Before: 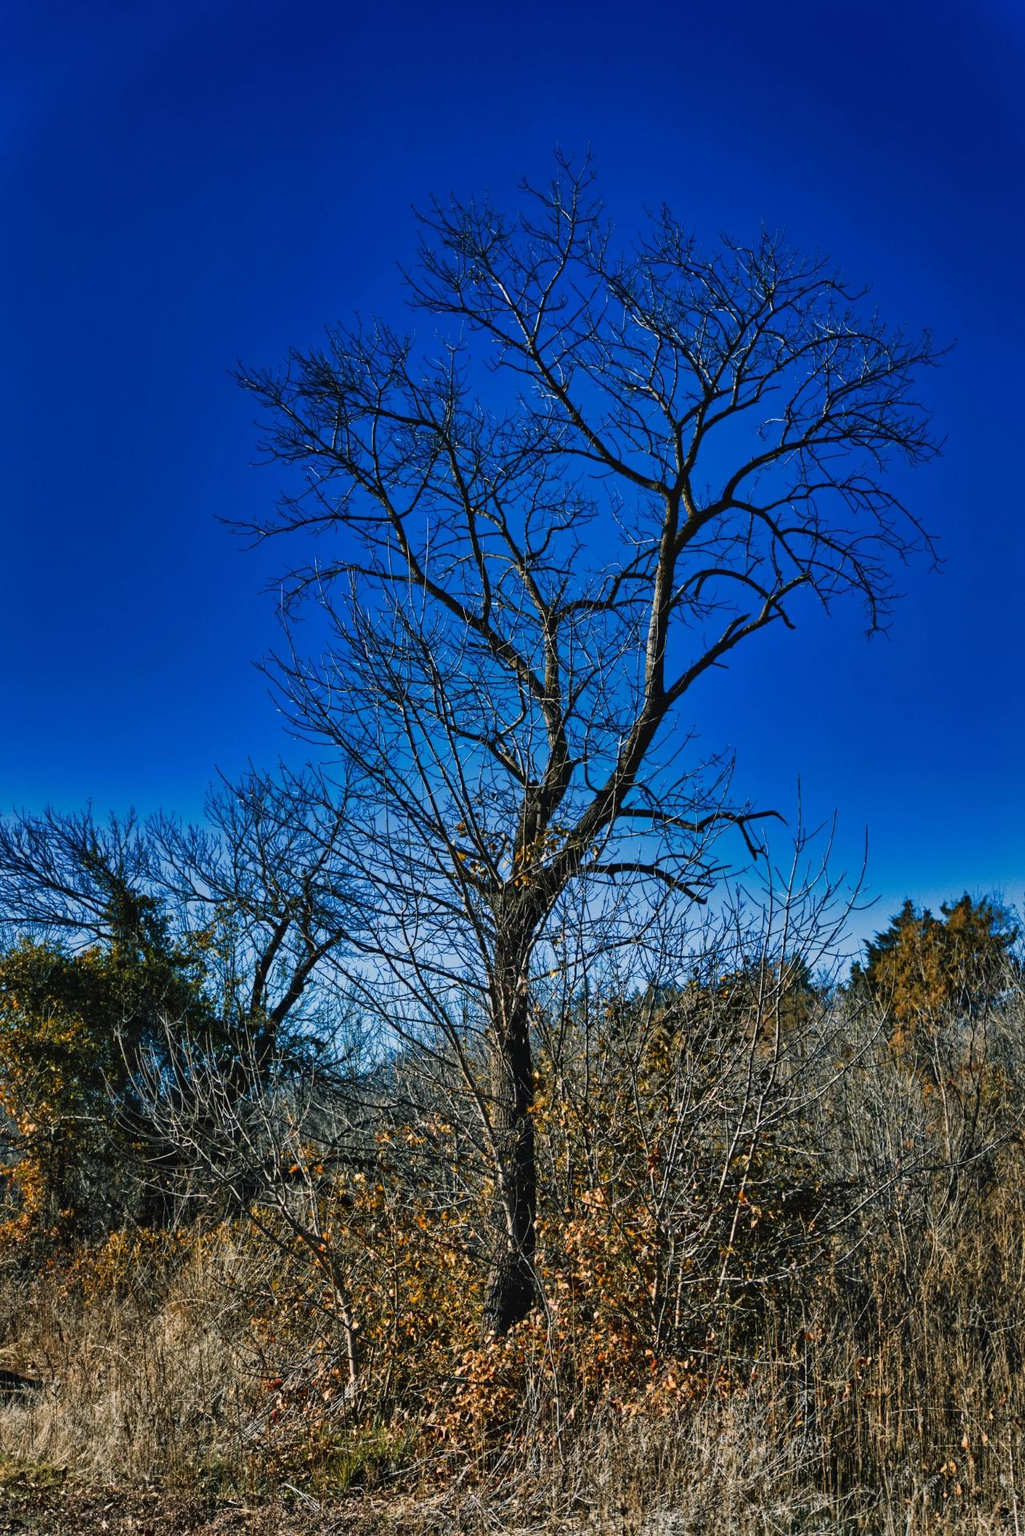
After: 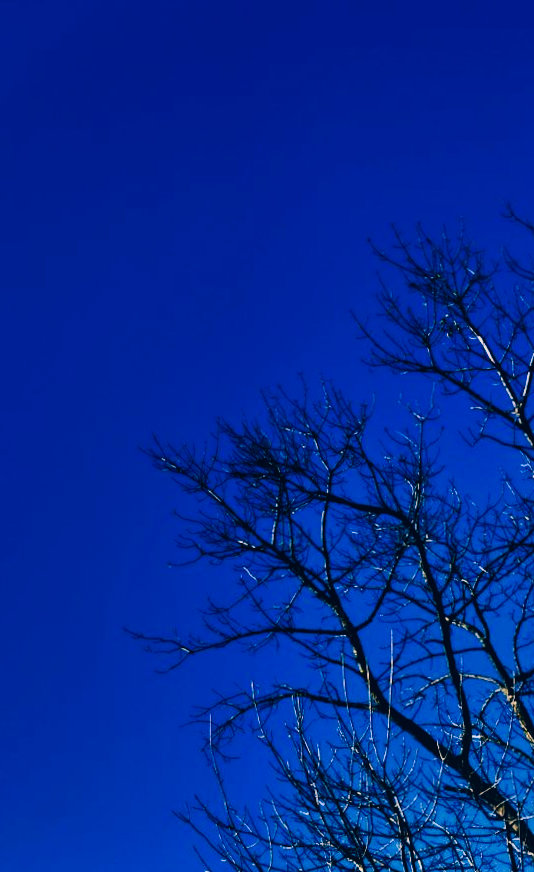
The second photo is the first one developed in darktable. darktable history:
filmic rgb: black relative exposure -7.15 EV, white relative exposure 5.36 EV, hardness 3.02
rotate and perspective: rotation -0.45°, automatic cropping original format, crop left 0.008, crop right 0.992, crop top 0.012, crop bottom 0.988
color correction: highlights a* 10.32, highlights b* 14.66, shadows a* -9.59, shadows b* -15.02
contrast brightness saturation: contrast 0.4, brightness 0.1, saturation 0.21
exposure: black level correction 0.005, exposure 0.001 EV, compensate highlight preservation false
crop and rotate: left 10.817%, top 0.062%, right 47.194%, bottom 53.626%
bloom: on, module defaults
